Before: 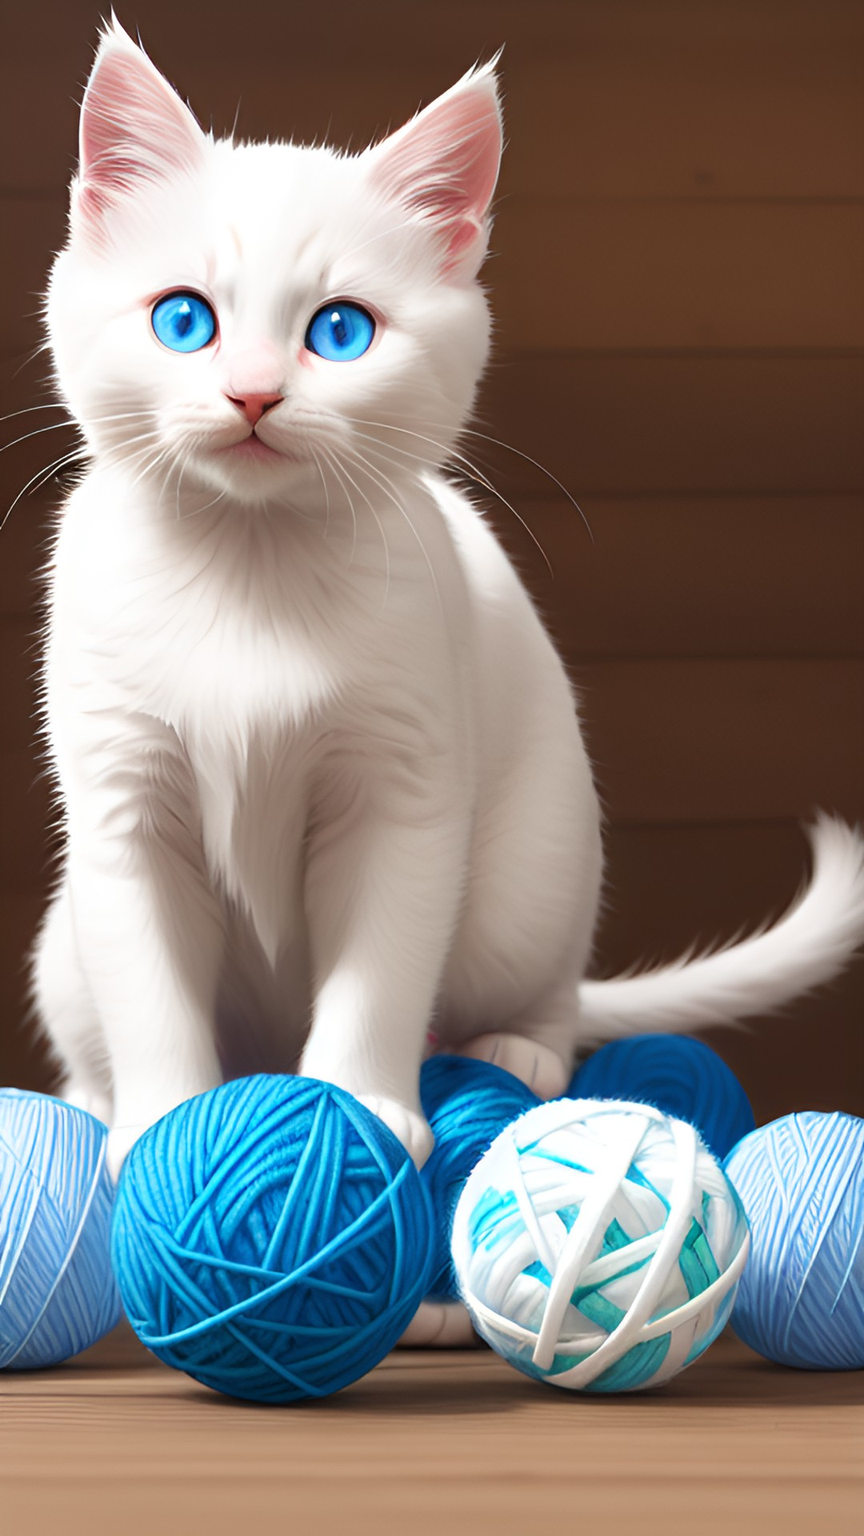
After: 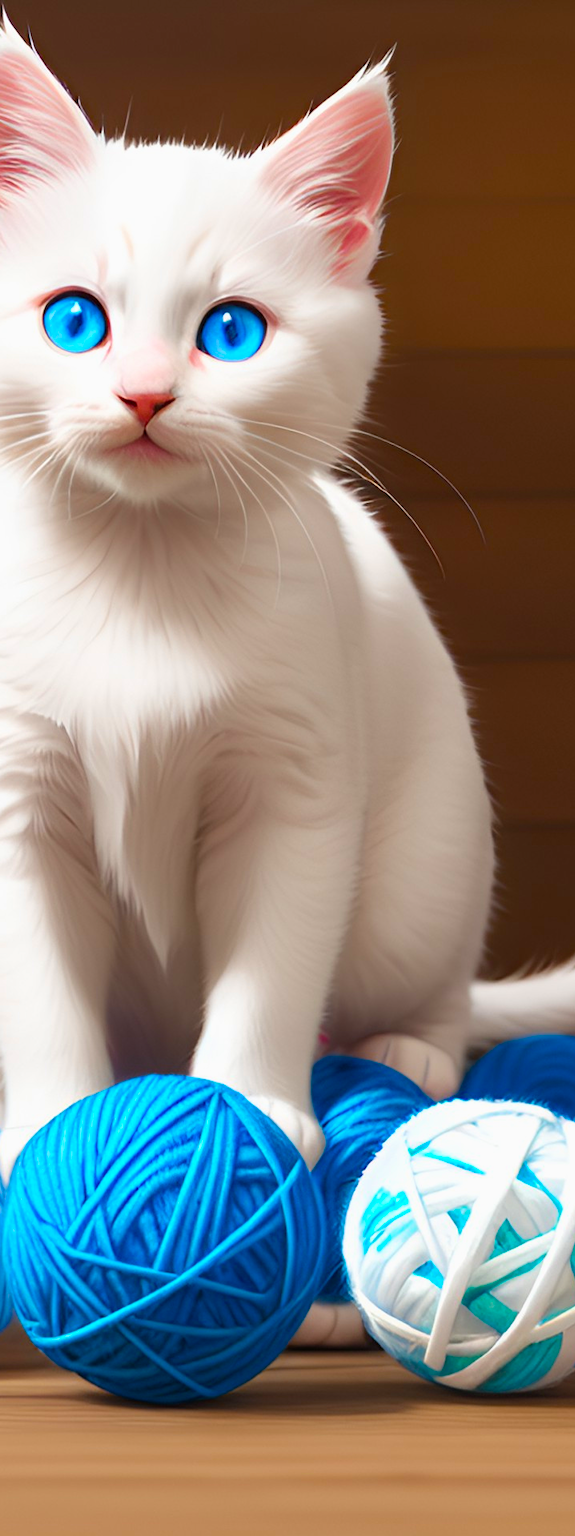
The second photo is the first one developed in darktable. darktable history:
exposure: exposure -0.05 EV
crop and rotate: left 12.673%, right 20.66%
color balance rgb: linear chroma grading › global chroma 15%, perceptual saturation grading › global saturation 30%
